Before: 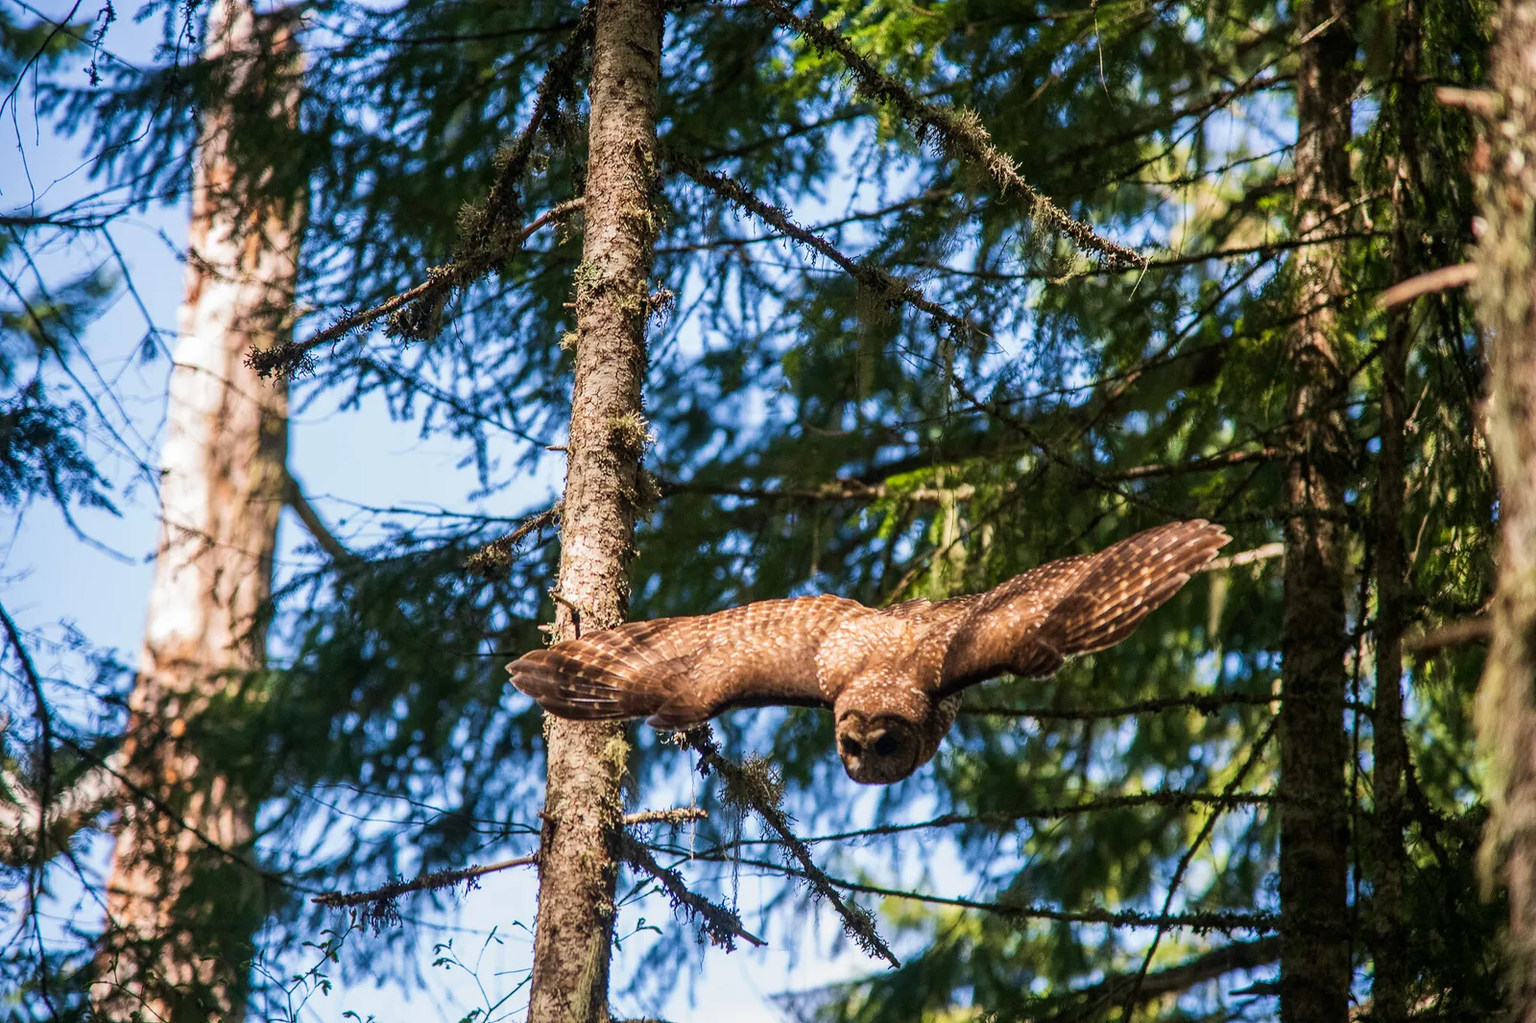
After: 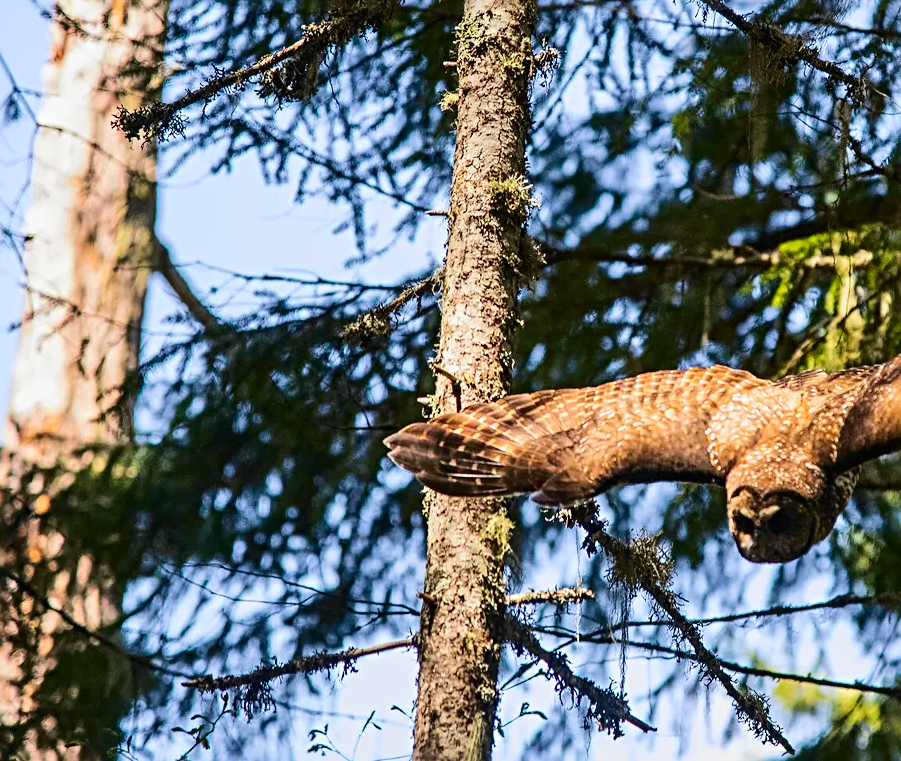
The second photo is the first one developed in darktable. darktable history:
sharpen: radius 4
crop: left 8.966%, top 23.852%, right 34.699%, bottom 4.703%
tone curve: curves: ch0 [(0, 0.01) (0.097, 0.07) (0.204, 0.173) (0.447, 0.517) (0.539, 0.624) (0.733, 0.791) (0.879, 0.898) (1, 0.98)]; ch1 [(0, 0) (0.393, 0.415) (0.447, 0.448) (0.485, 0.494) (0.523, 0.509) (0.545, 0.544) (0.574, 0.578) (0.648, 0.674) (1, 1)]; ch2 [(0, 0) (0.369, 0.388) (0.449, 0.431) (0.499, 0.5) (0.521, 0.517) (0.53, 0.54) (0.564, 0.569) (0.674, 0.735) (1, 1)], color space Lab, independent channels, preserve colors none
